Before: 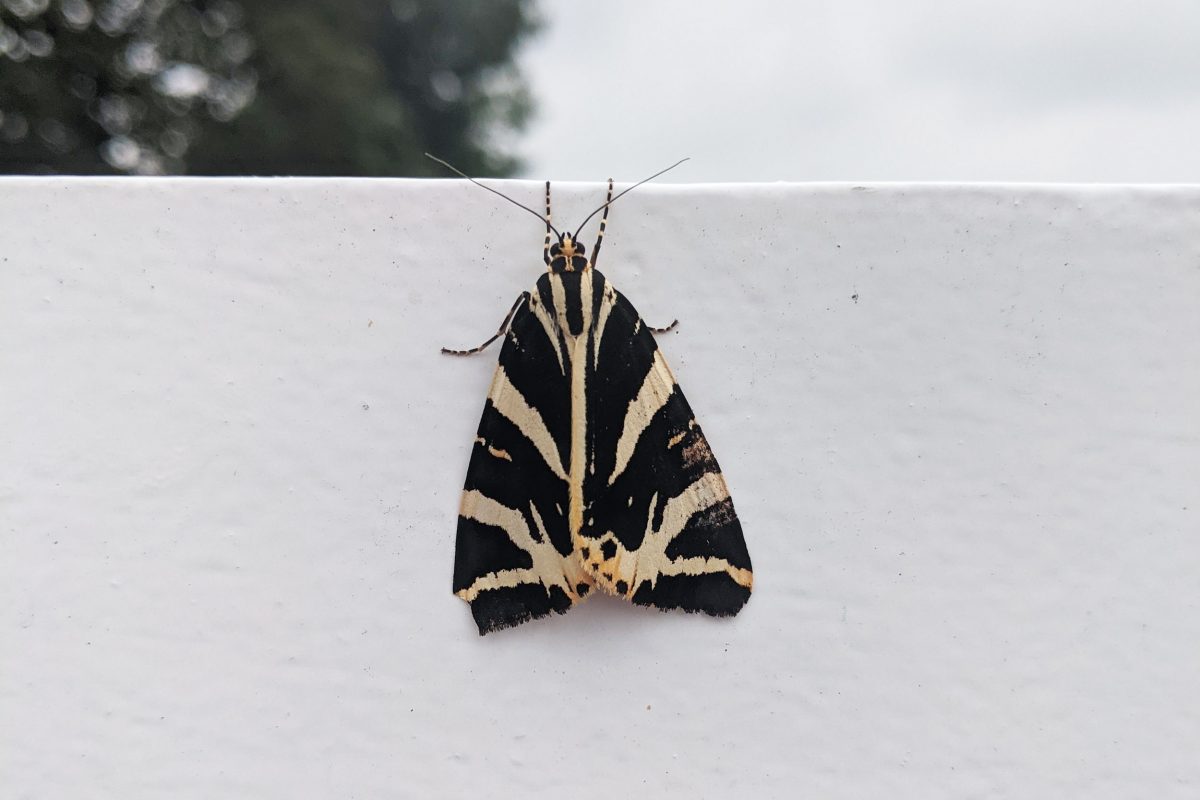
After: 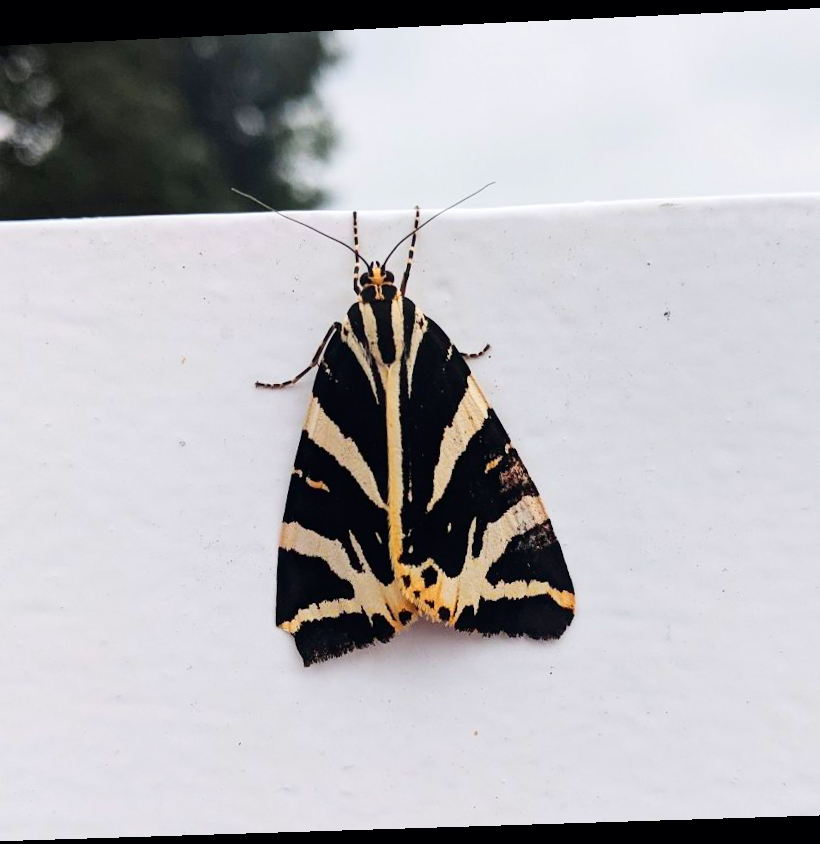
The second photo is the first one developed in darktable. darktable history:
crop and rotate: left 15.754%, right 17.579%
rotate and perspective: rotation -2.22°, lens shift (horizontal) -0.022, automatic cropping off
tone curve: curves: ch0 [(0, 0) (0.126, 0.061) (0.338, 0.285) (0.494, 0.518) (0.703, 0.762) (1, 1)]; ch1 [(0, 0) (0.364, 0.322) (0.443, 0.441) (0.5, 0.501) (0.55, 0.578) (1, 1)]; ch2 [(0, 0) (0.44, 0.424) (0.501, 0.499) (0.557, 0.564) (0.613, 0.682) (0.707, 0.746) (1, 1)], color space Lab, independent channels, preserve colors none
